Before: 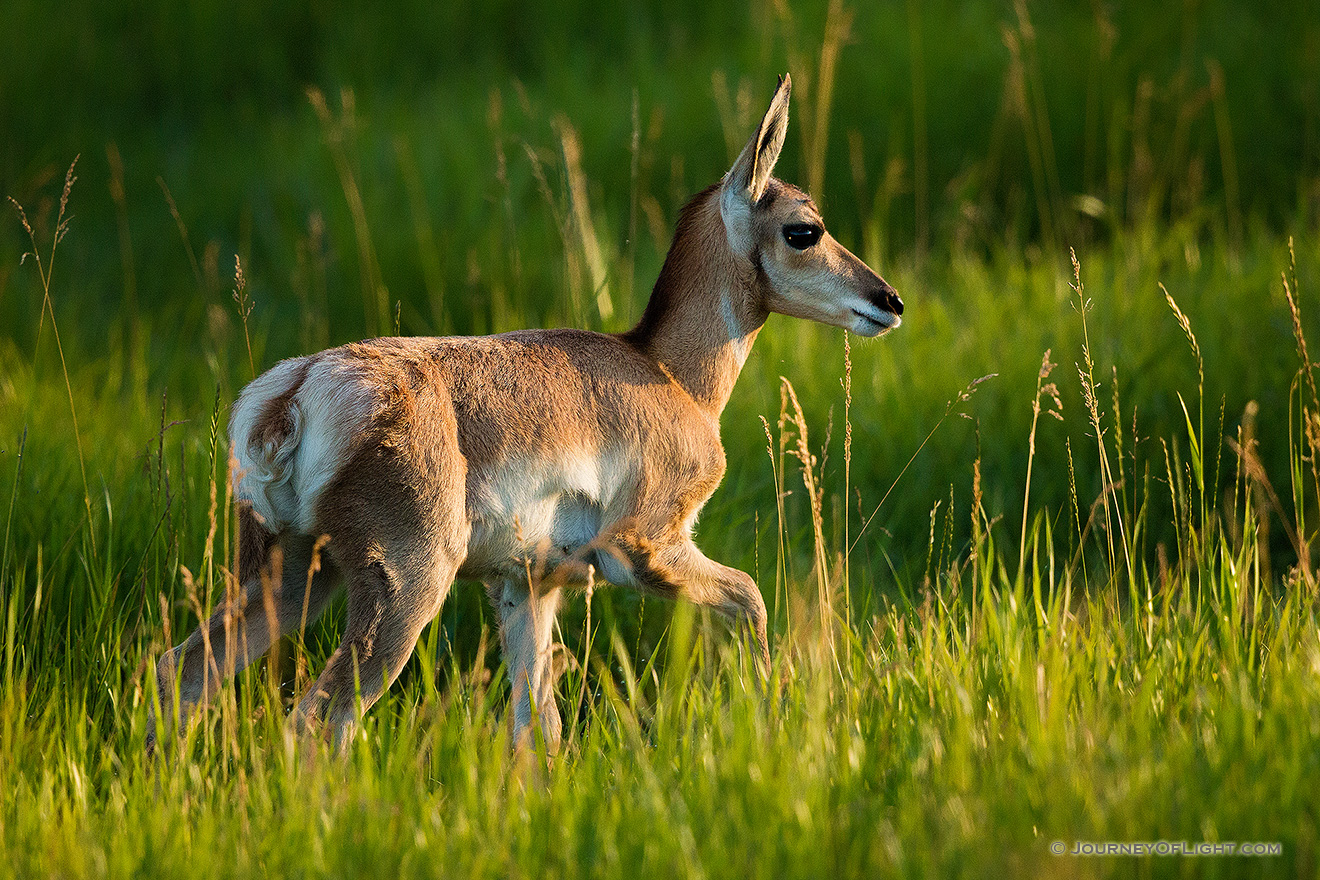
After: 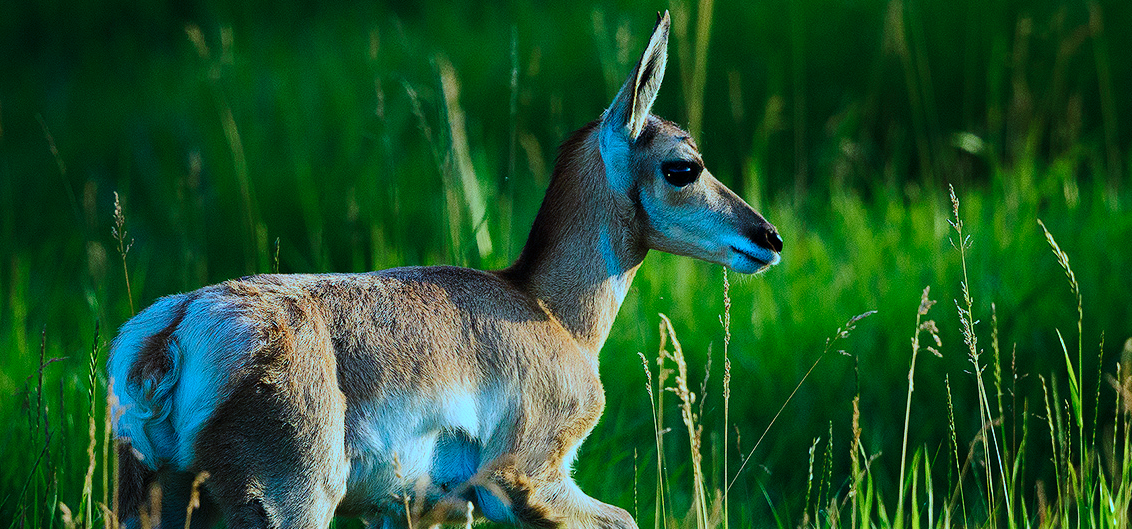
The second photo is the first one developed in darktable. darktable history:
tone curve: curves: ch0 [(0, 0) (0.003, 0.002) (0.011, 0.009) (0.025, 0.02) (0.044, 0.034) (0.069, 0.046) (0.1, 0.062) (0.136, 0.083) (0.177, 0.119) (0.224, 0.162) (0.277, 0.216) (0.335, 0.282) (0.399, 0.365) (0.468, 0.457) (0.543, 0.541) (0.623, 0.624) (0.709, 0.713) (0.801, 0.797) (0.898, 0.889) (1, 1)], preserve colors none
color calibration: output R [0.994, 0.059, -0.119, 0], output G [-0.036, 1.09, -0.119, 0], output B [0.078, -0.108, 0.961, 0], gray › normalize channels true, illuminant custom, x 0.433, y 0.395, temperature 3064.9 K, gamut compression 0.02
crop and rotate: left 9.304%, top 7.352%, right 4.863%, bottom 32.494%
